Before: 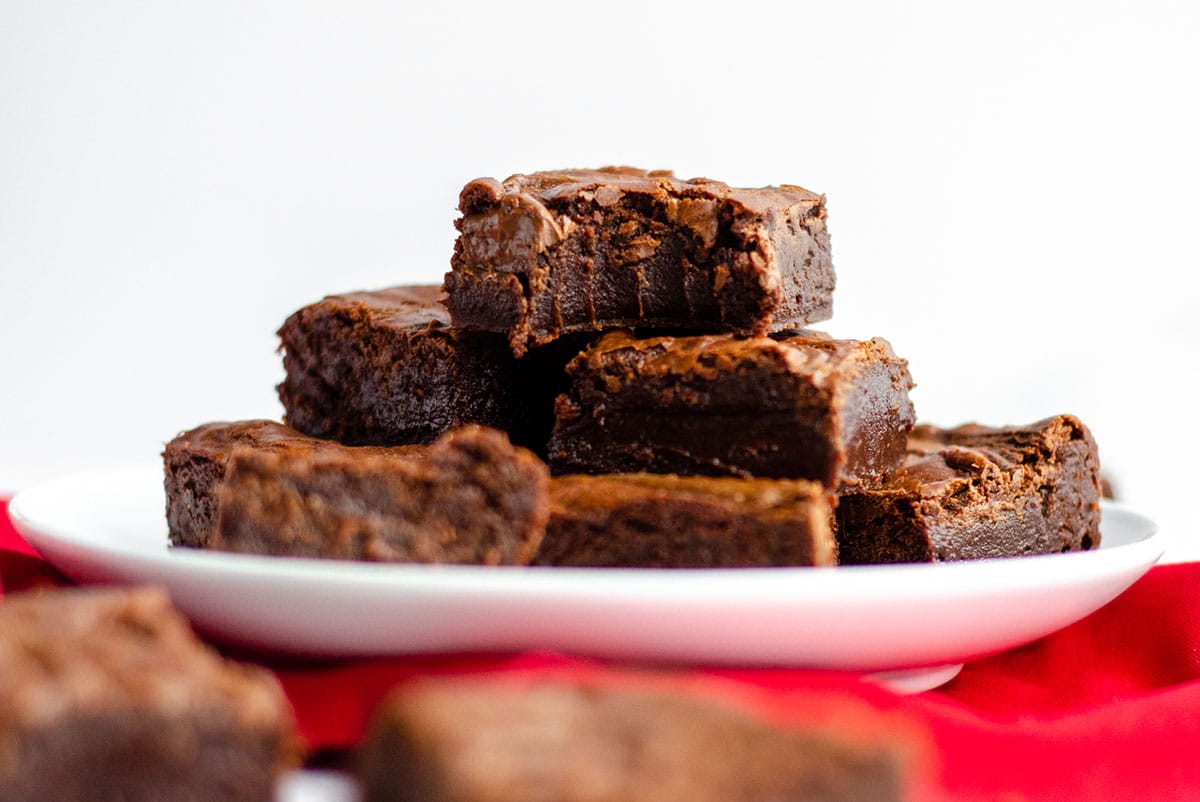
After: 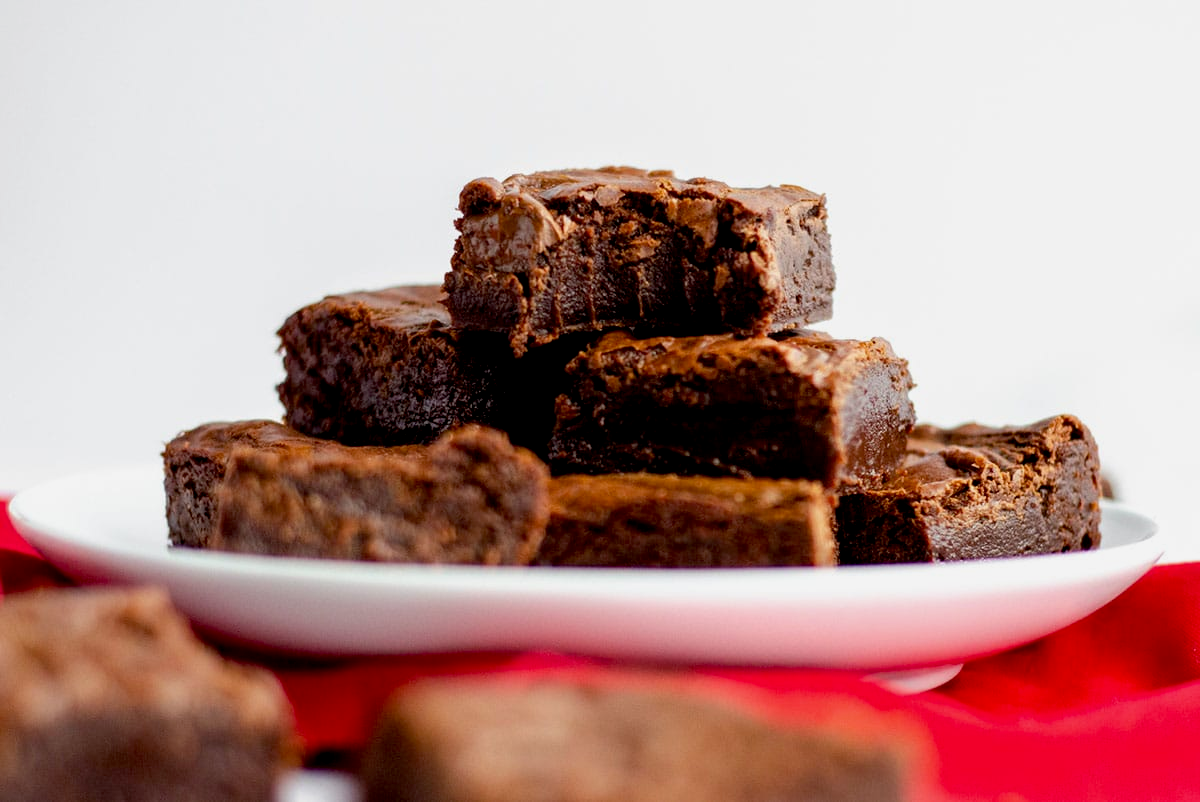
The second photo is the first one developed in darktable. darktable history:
exposure: black level correction 0.009, exposure -0.159 EV, compensate highlight preservation false
